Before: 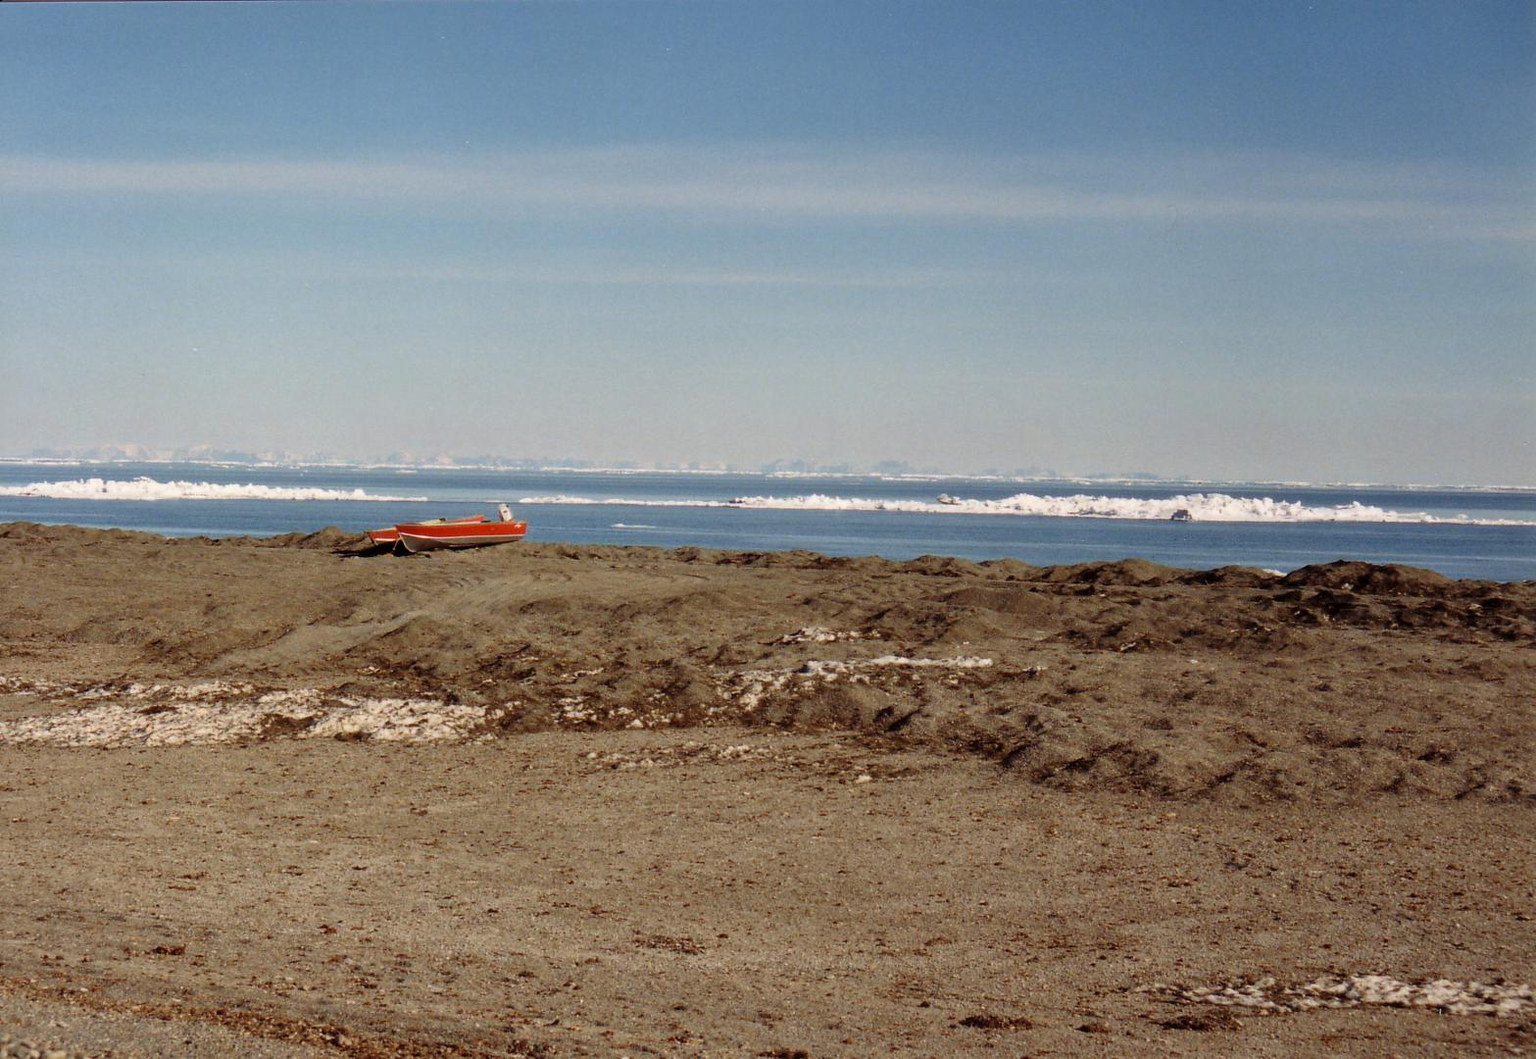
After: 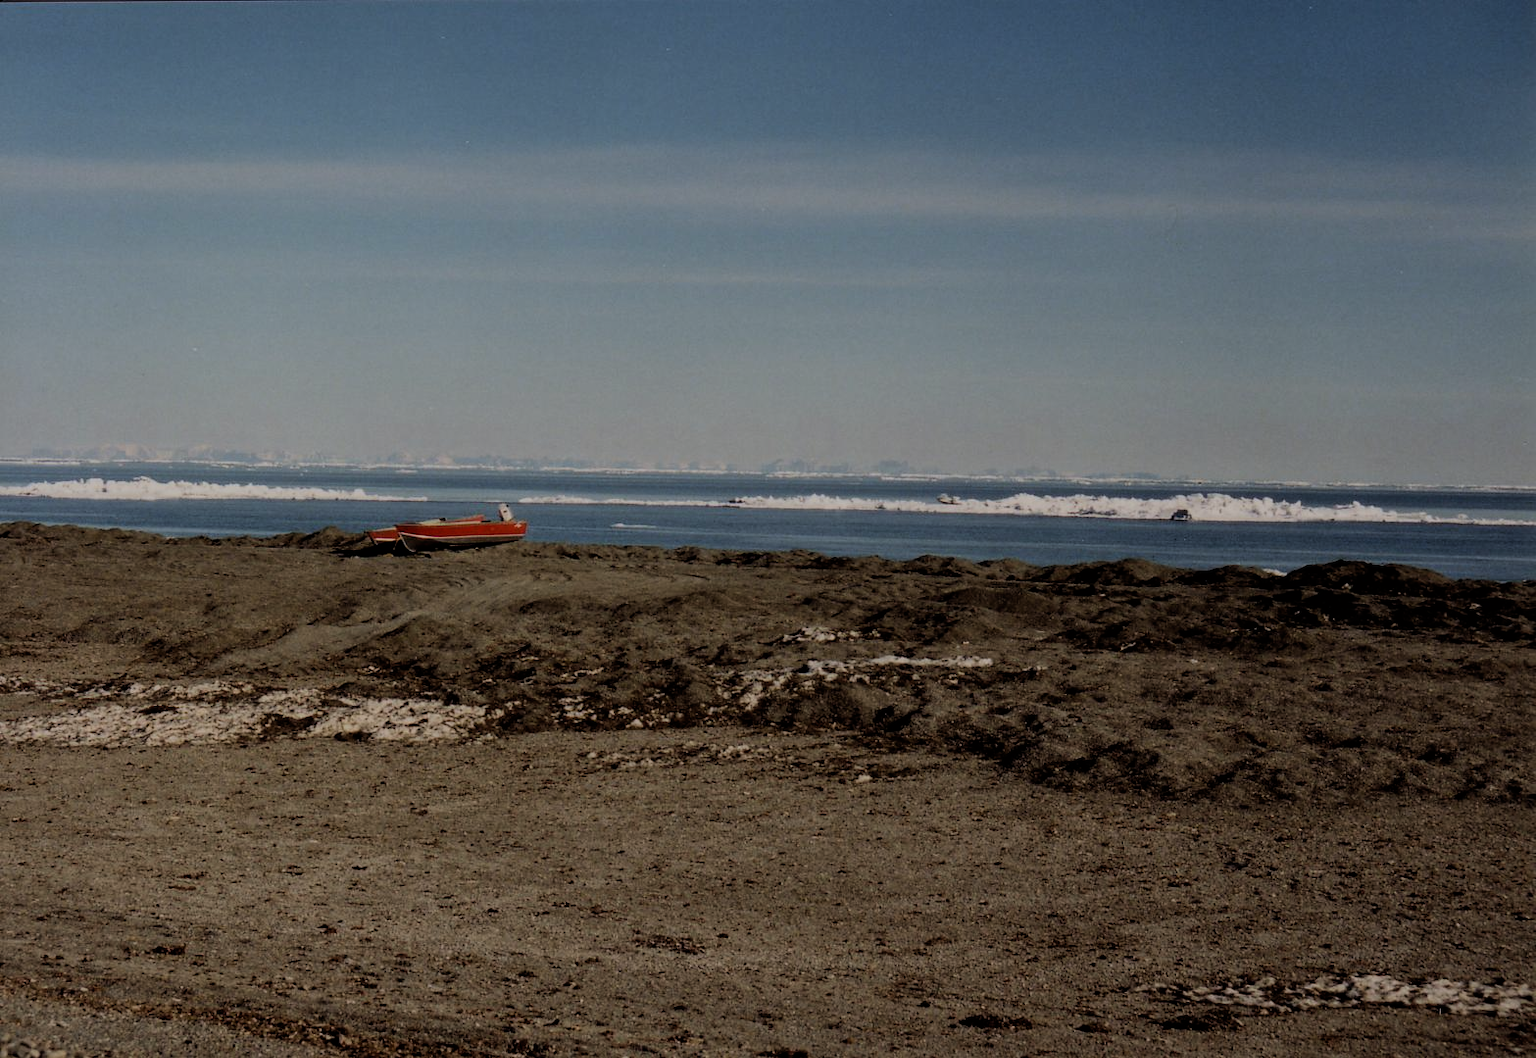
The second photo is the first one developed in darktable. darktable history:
exposure: exposure -1 EV, compensate highlight preservation false
filmic rgb: black relative exposure -5 EV, hardness 2.88, contrast 1.3
